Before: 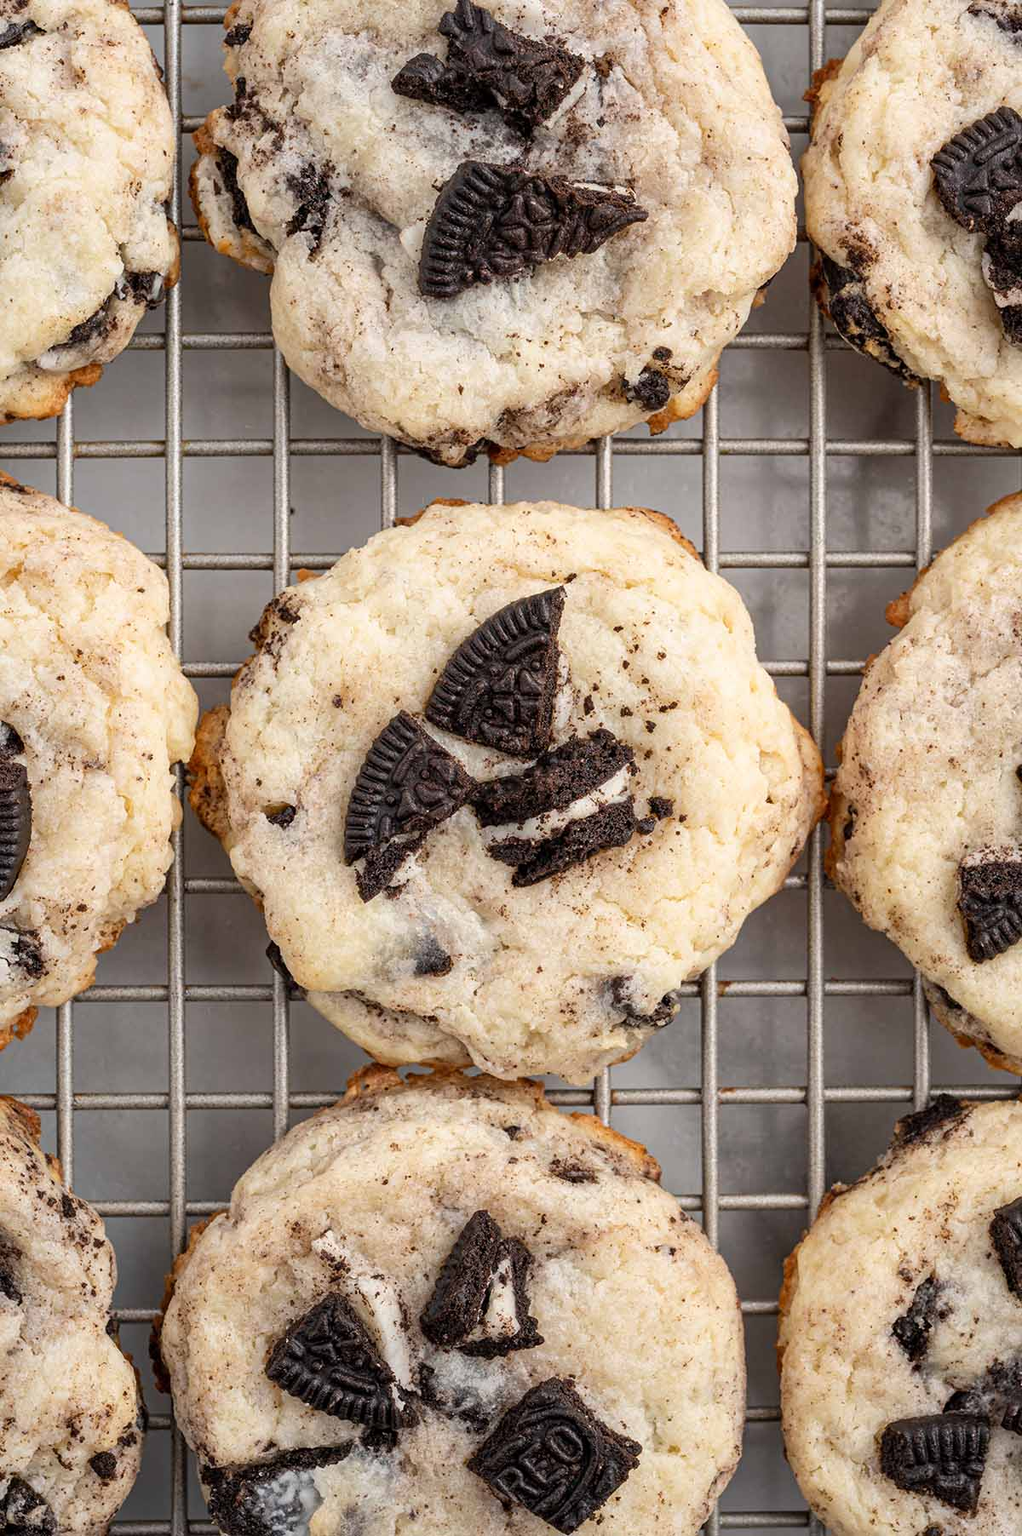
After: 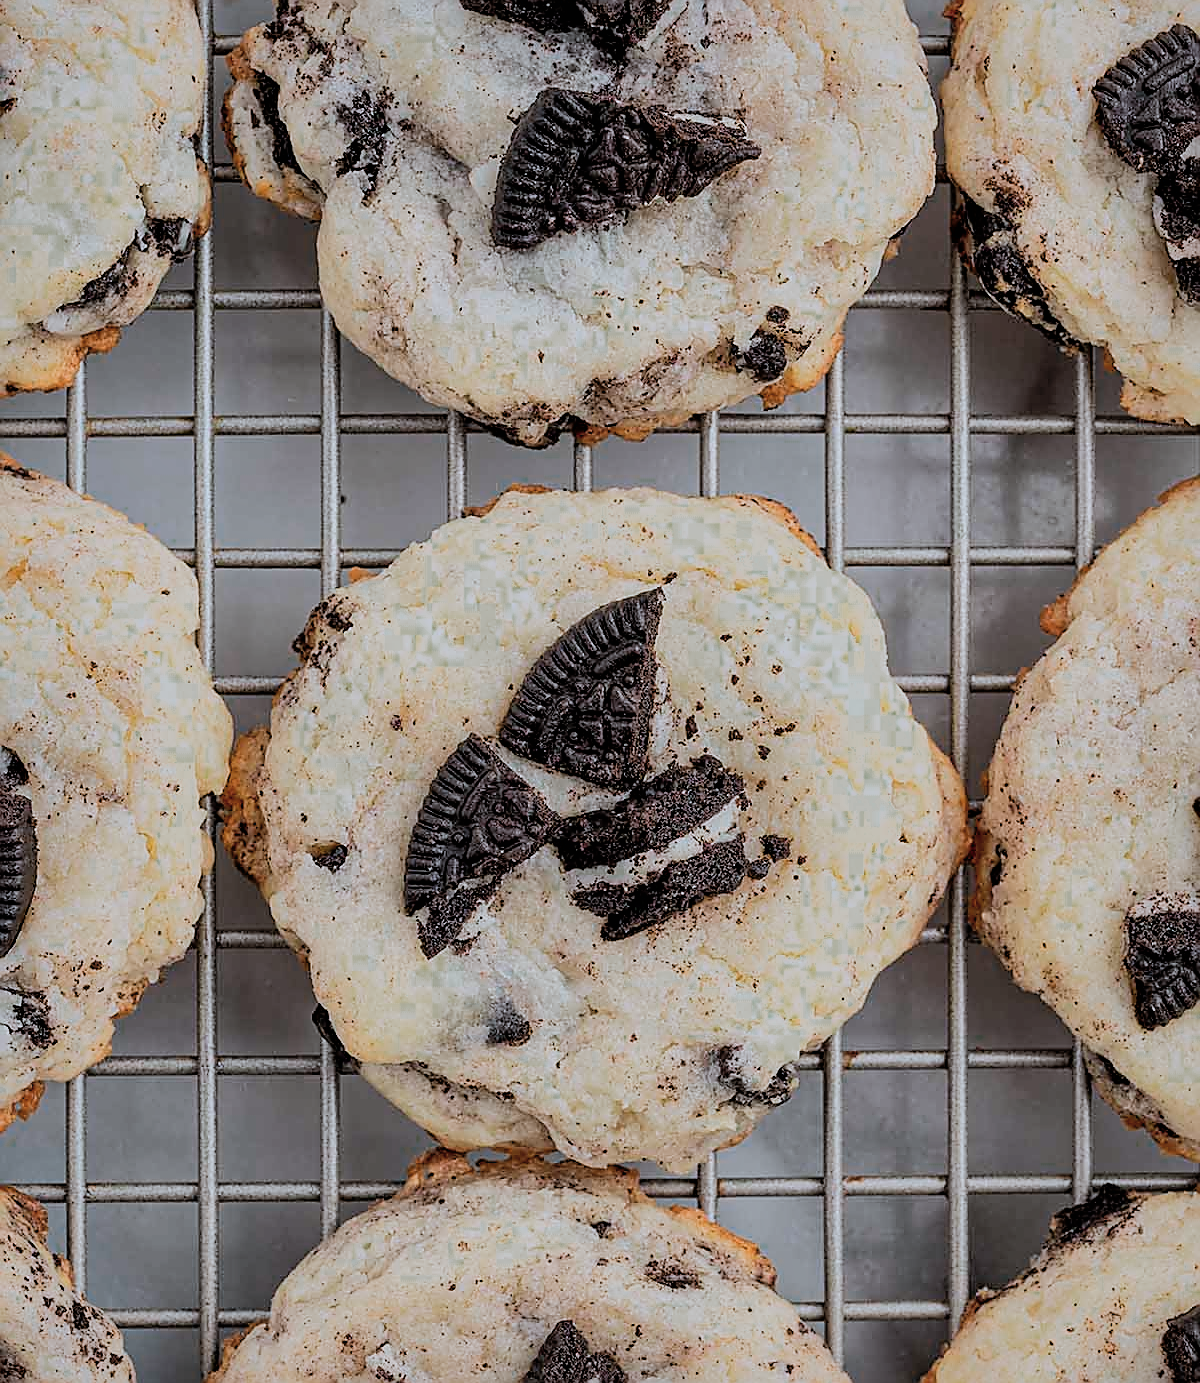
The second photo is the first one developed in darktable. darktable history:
filmic rgb: black relative exposure -7.65 EV, white relative exposure 4.56 EV, hardness 3.61, contrast 1.256
shadows and highlights: highlights -59.94
color correction: highlights a* -3.9, highlights b* -11.15
crop: top 5.636%, bottom 17.683%
sharpen: radius 1.39, amount 1.258, threshold 0.747
exposure: black level correction 0.001, compensate highlight preservation false
tone equalizer: on, module defaults
color zones: curves: ch0 [(0.25, 0.5) (0.347, 0.092) (0.75, 0.5)]; ch1 [(0.25, 0.5) (0.33, 0.51) (0.75, 0.5)], mix 24.43%
